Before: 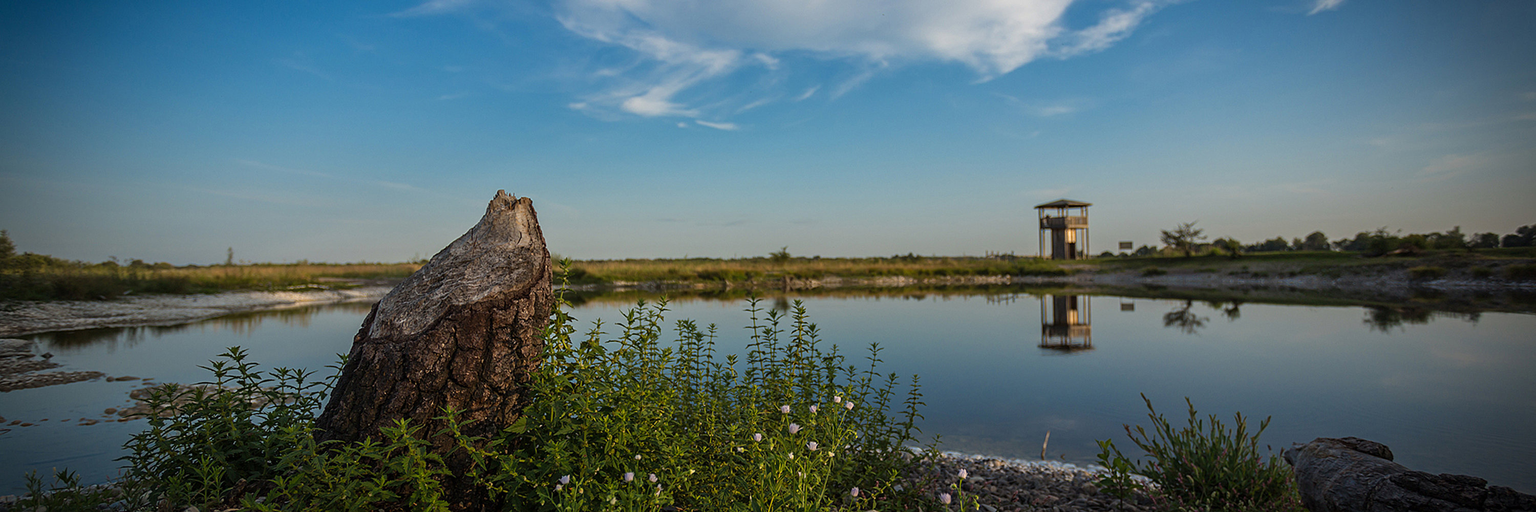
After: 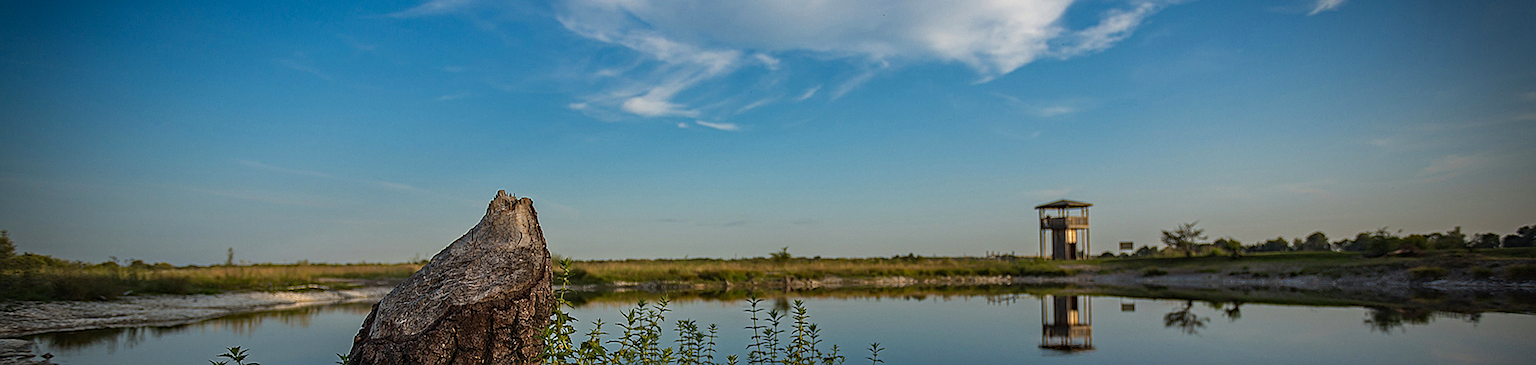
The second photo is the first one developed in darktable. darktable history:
haze removal: adaptive false
crop: bottom 28.576%
sharpen: on, module defaults
